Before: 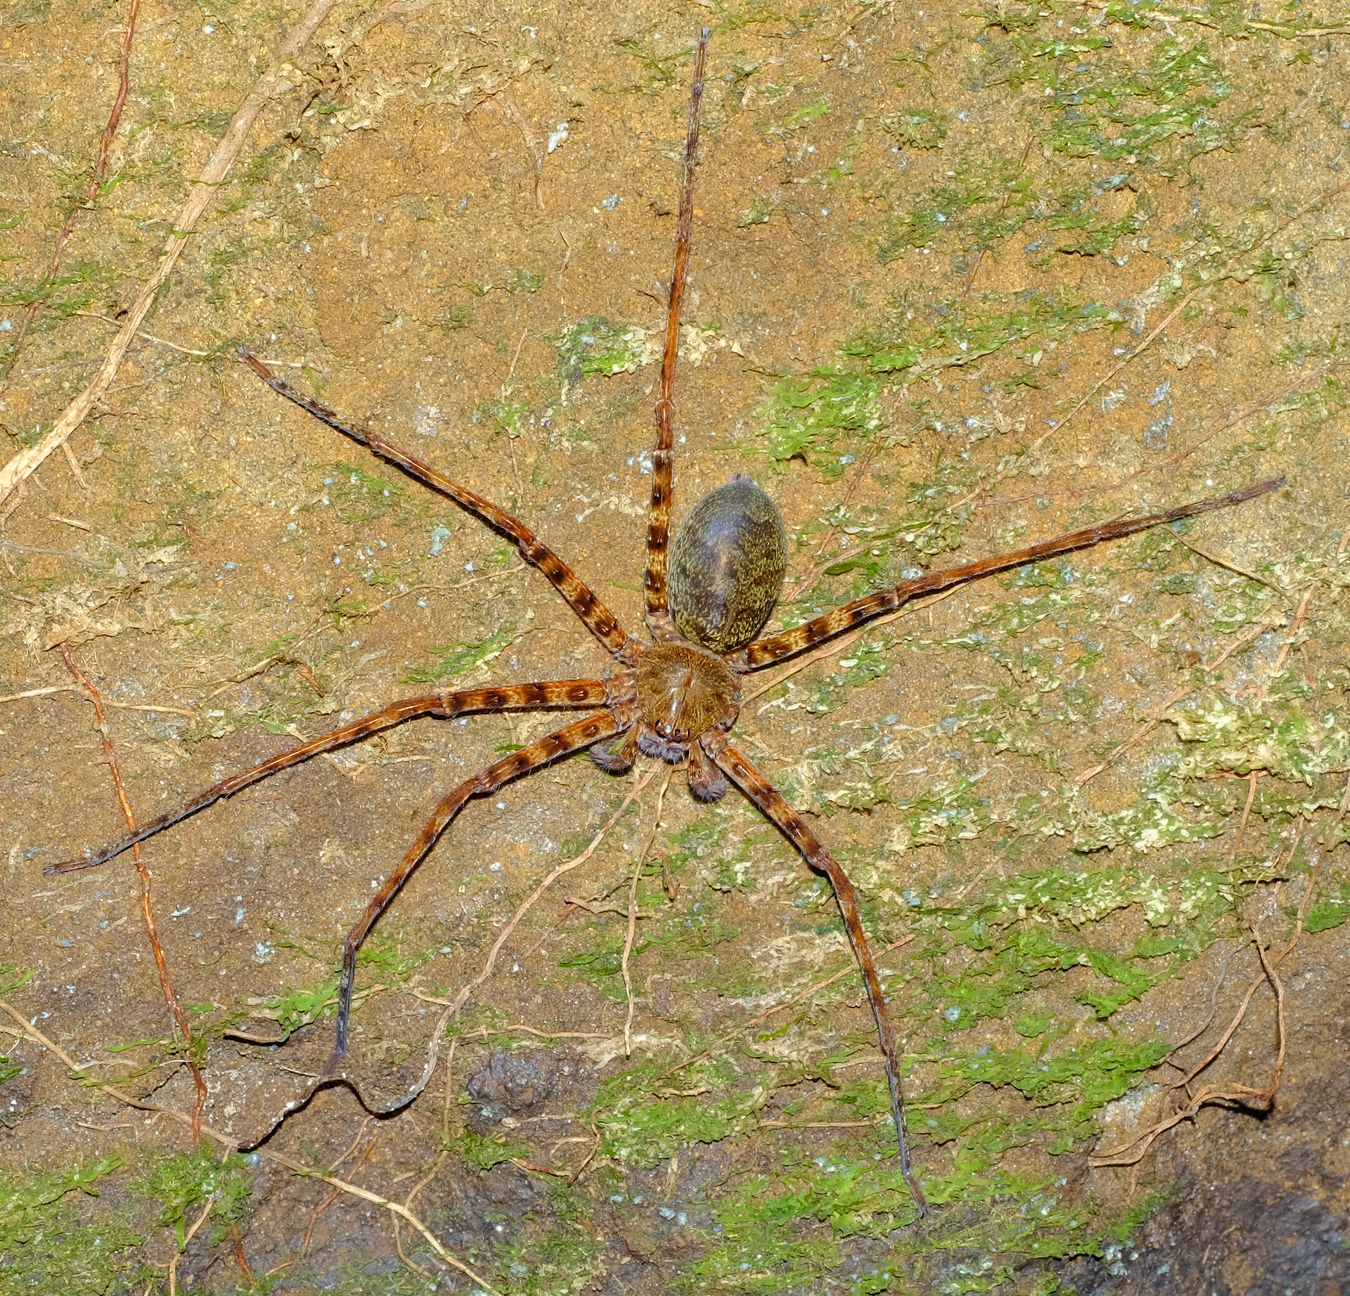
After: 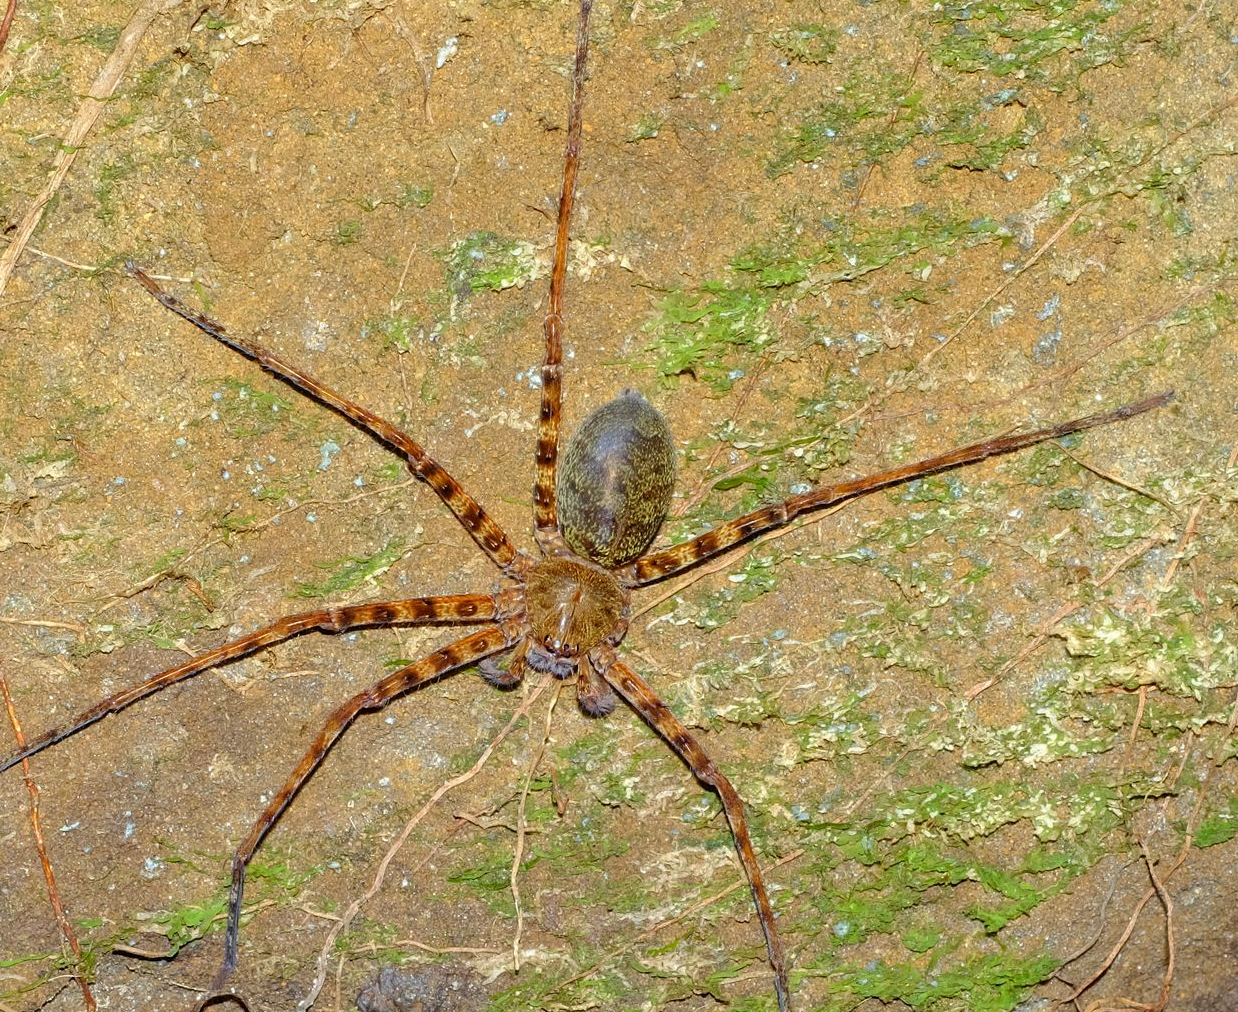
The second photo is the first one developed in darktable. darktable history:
crop: left 8.222%, top 6.56%, bottom 15.321%
